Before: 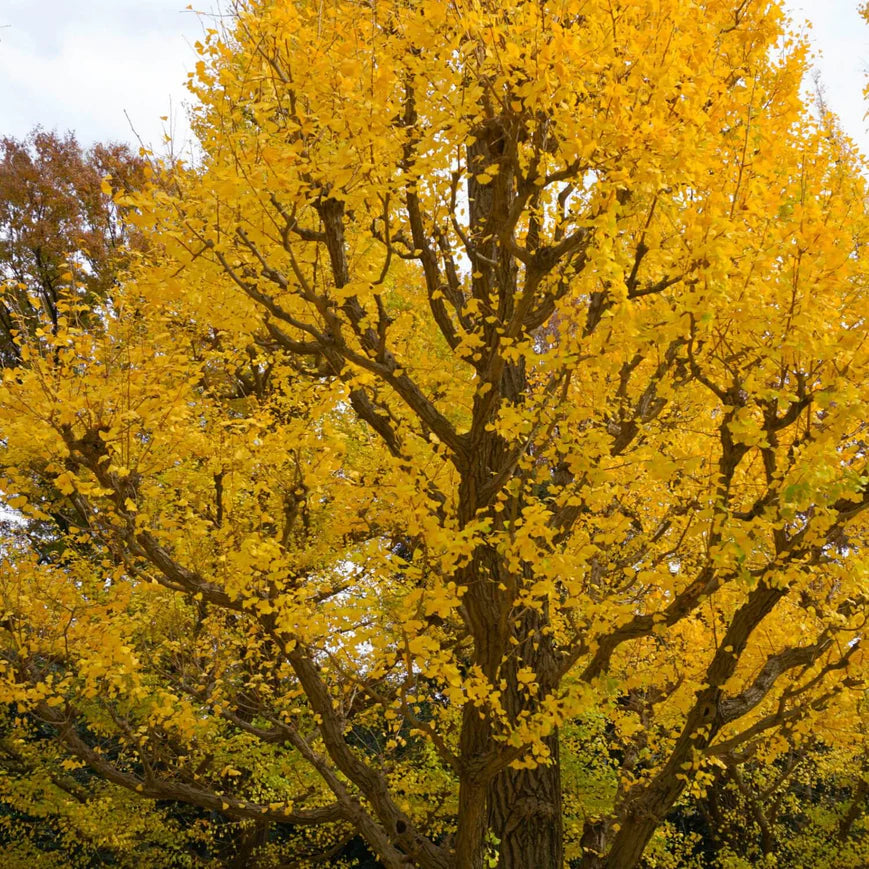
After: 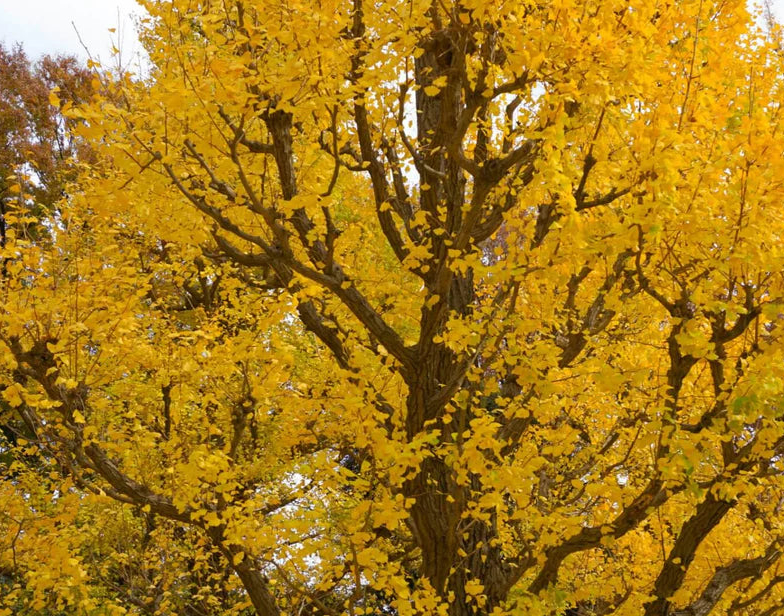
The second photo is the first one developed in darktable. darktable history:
crop: left 5.999%, top 10.239%, right 3.747%, bottom 18.838%
